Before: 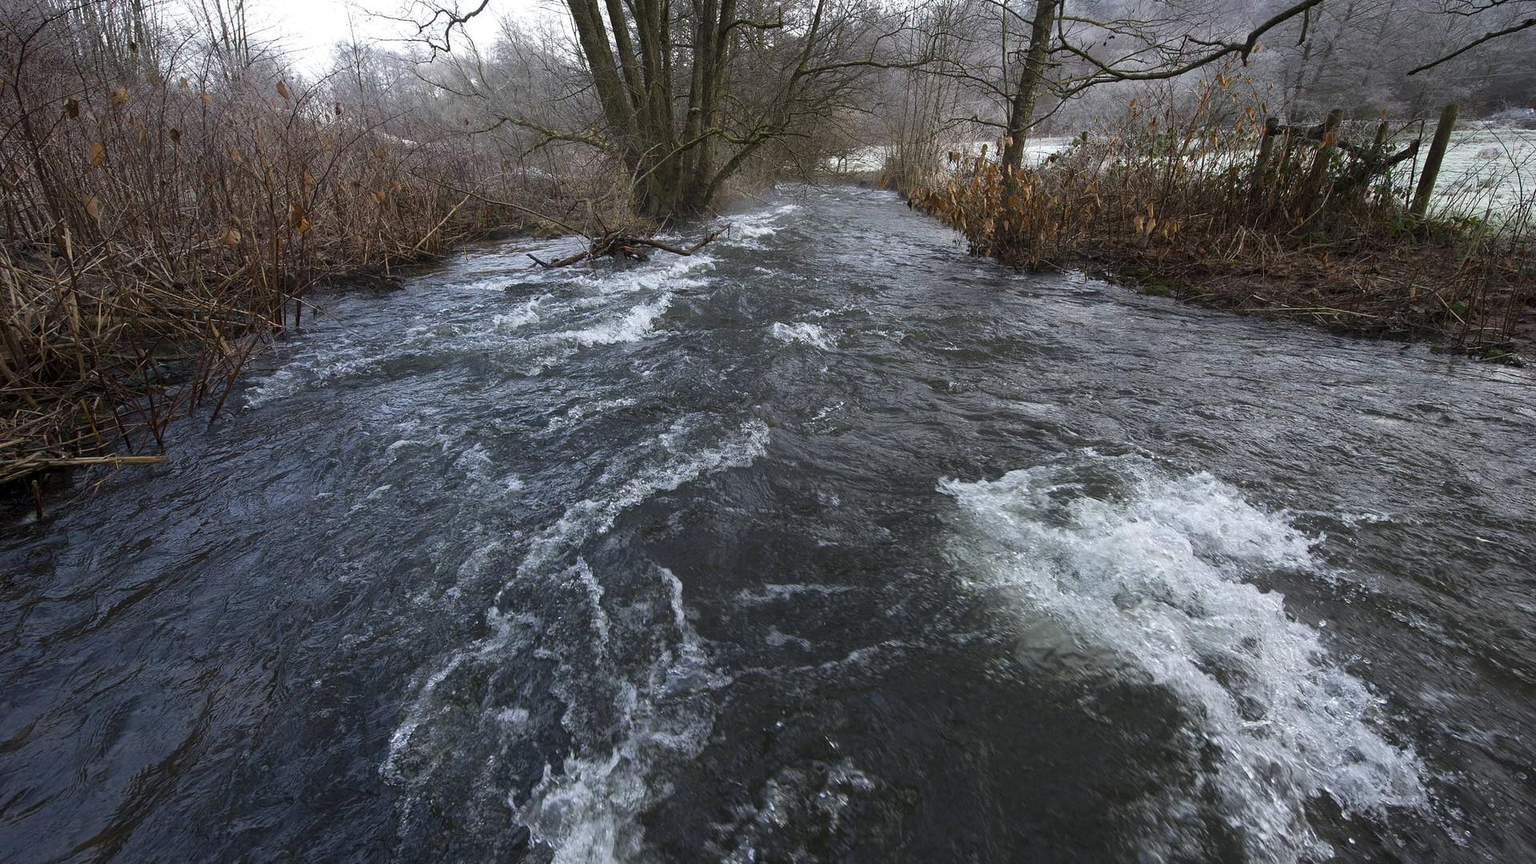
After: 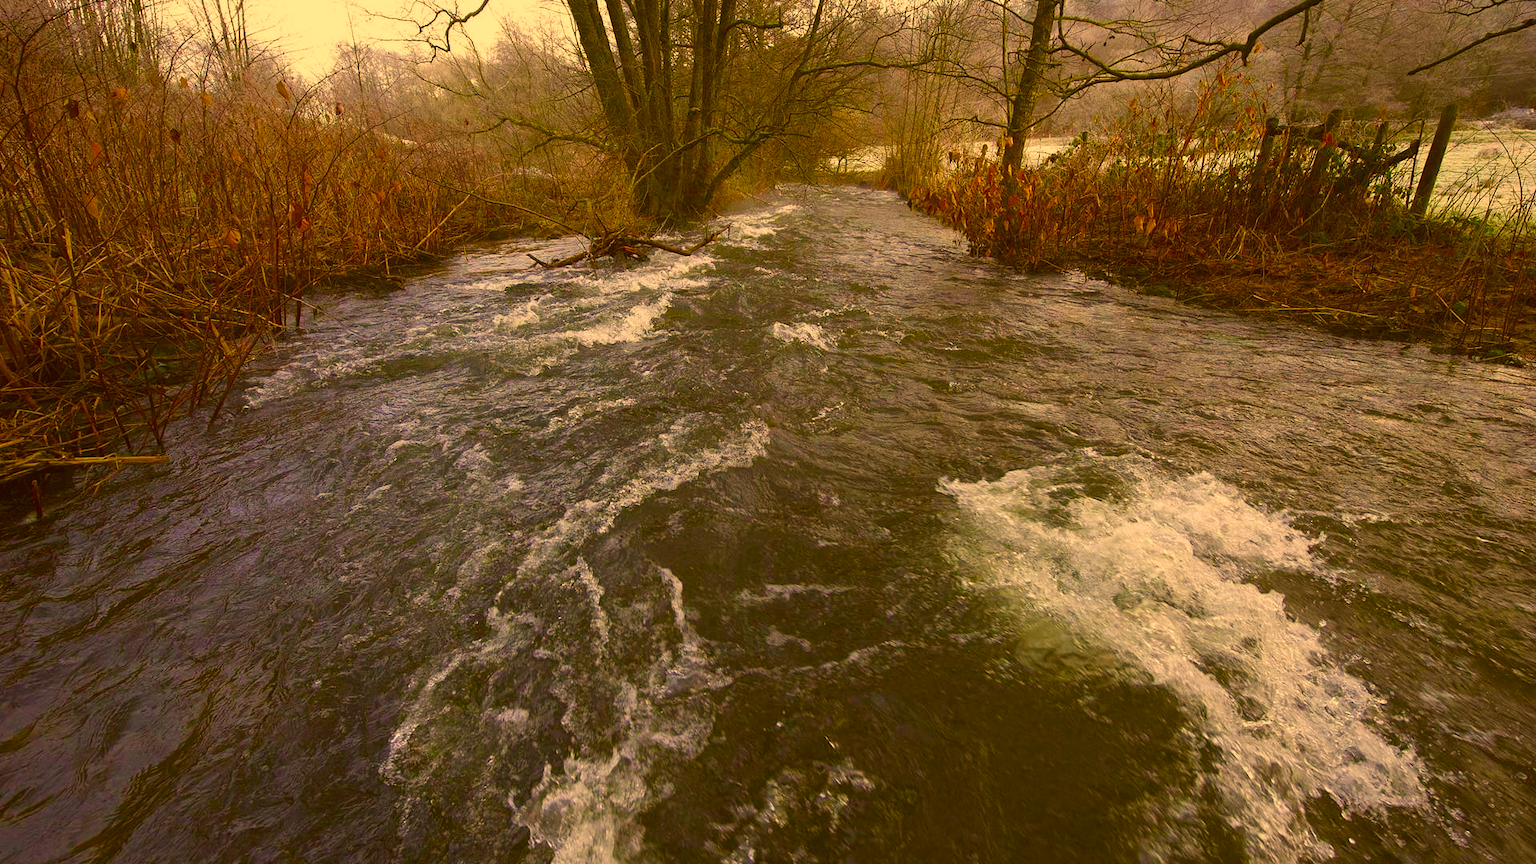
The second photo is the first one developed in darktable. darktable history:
color balance rgb: global offset › luminance 0.474%, perceptual saturation grading › global saturation 0.257%, perceptual saturation grading › highlights -16.874%, perceptual saturation grading › mid-tones 33.378%, perceptual saturation grading › shadows 50.59%, perceptual brilliance grading › global brilliance 1.326%, perceptual brilliance grading › highlights -3.726%, global vibrance 10.928%
color correction: highlights a* 10.5, highlights b* 30.49, shadows a* 2.91, shadows b* 16.92, saturation 1.75
